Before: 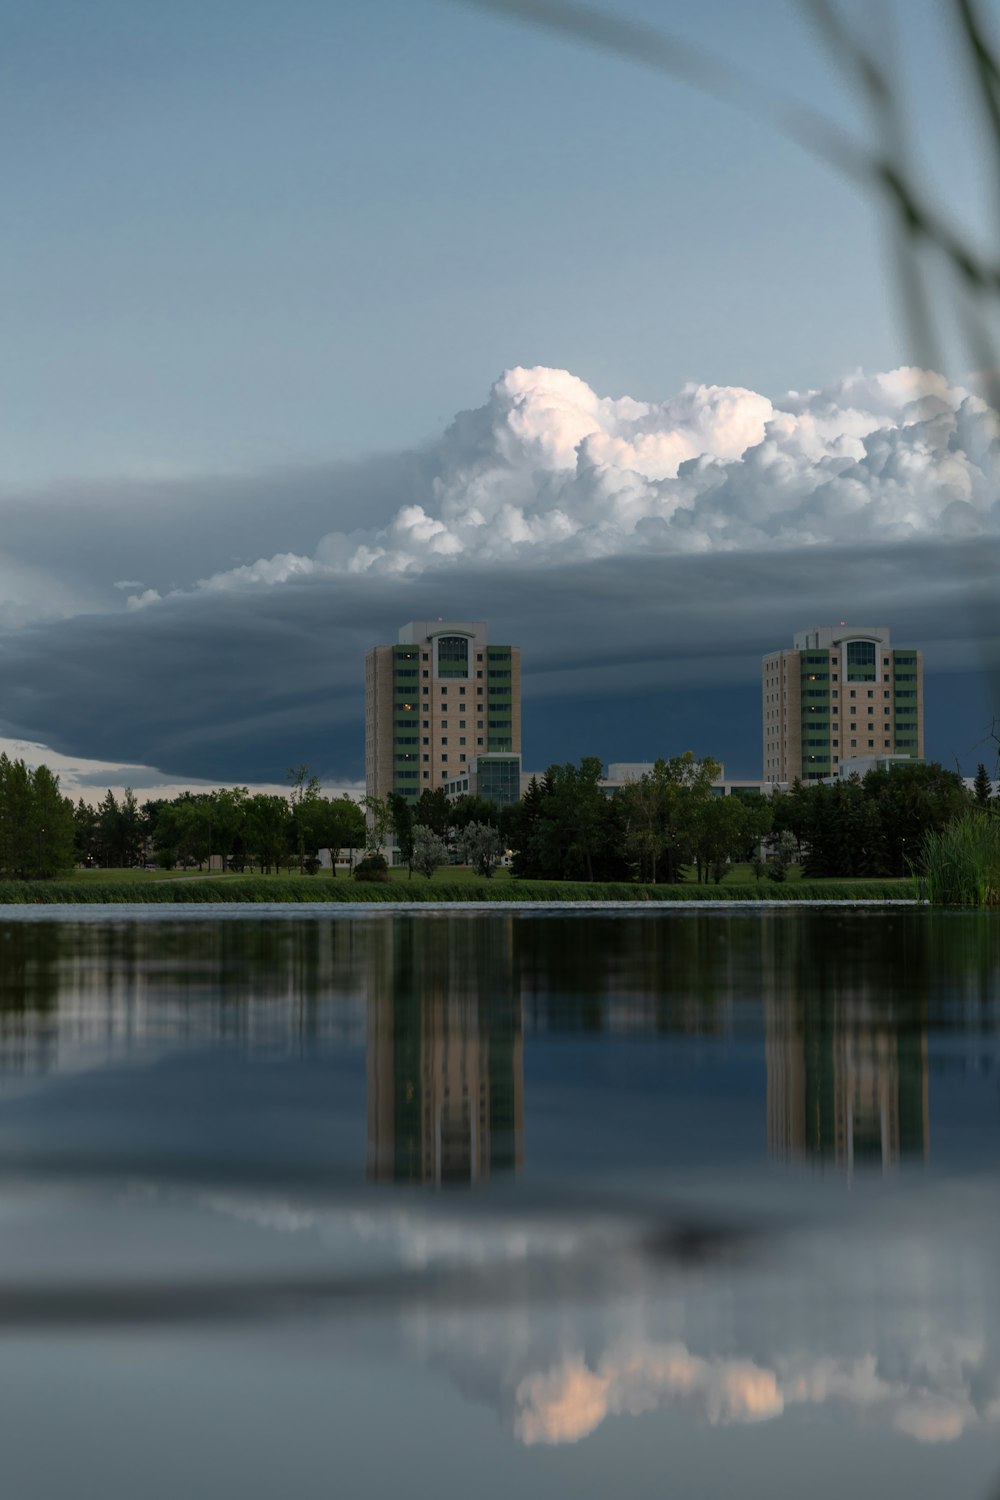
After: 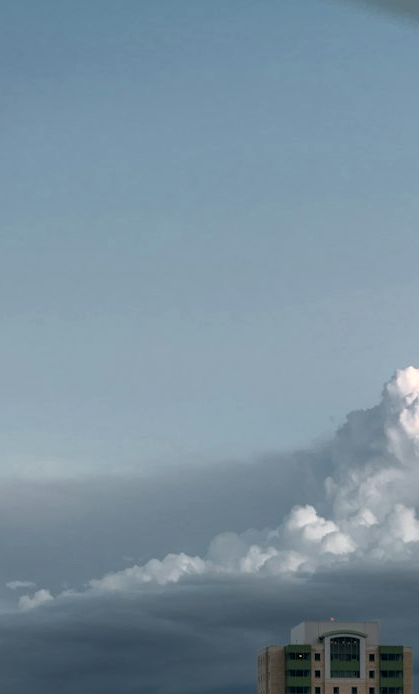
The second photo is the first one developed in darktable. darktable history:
white balance: emerald 1
local contrast: on, module defaults
crop and rotate: left 10.817%, top 0.062%, right 47.194%, bottom 53.626%
